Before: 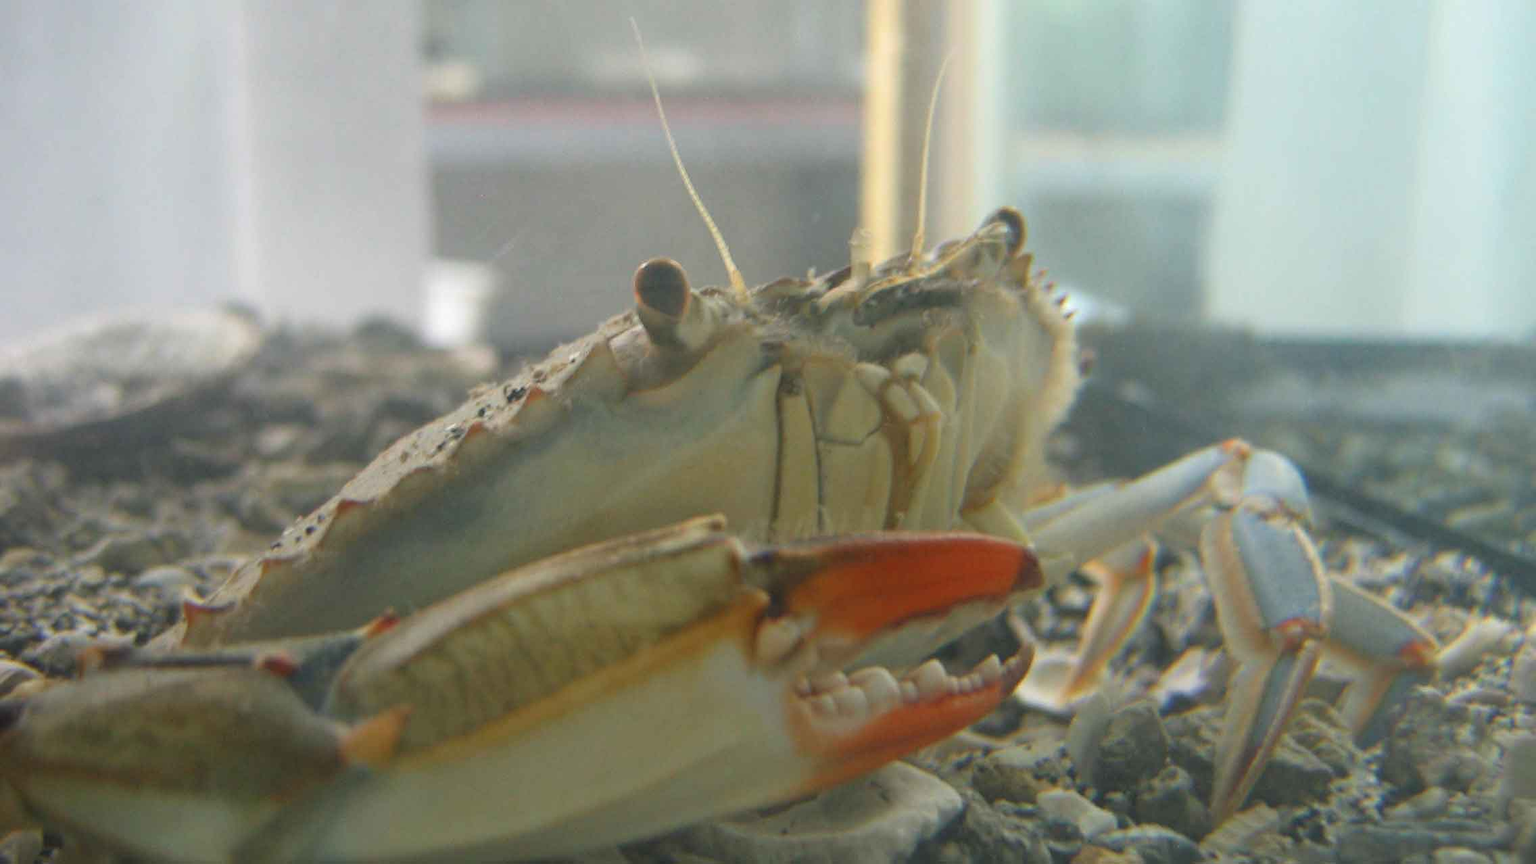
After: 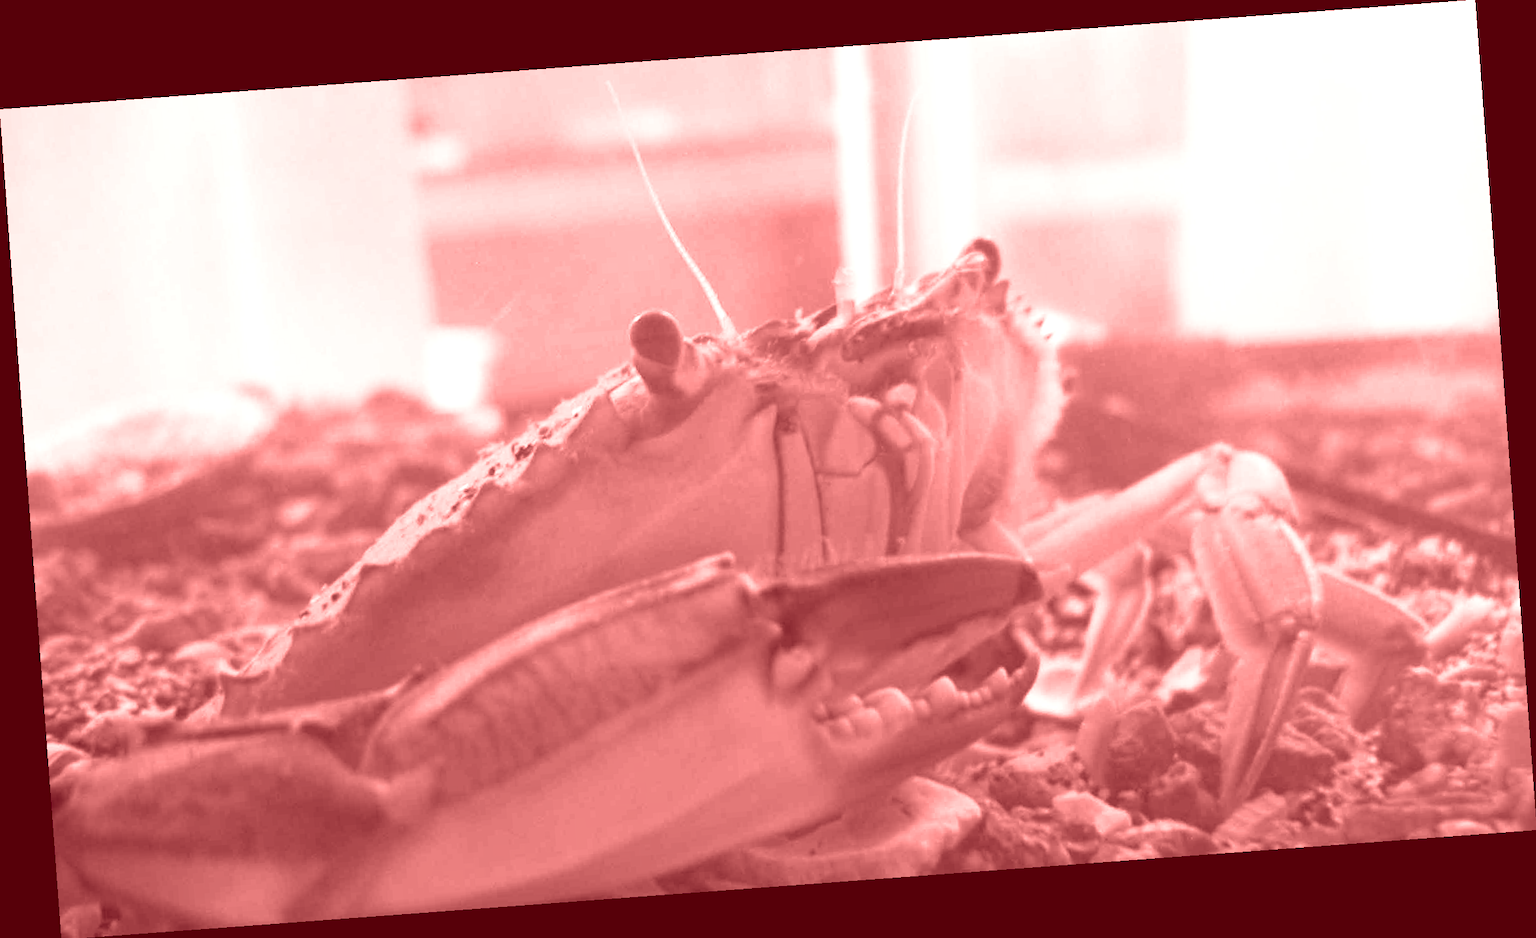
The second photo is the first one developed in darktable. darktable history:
rotate and perspective: rotation -4.25°, automatic cropping off
base curve: curves: ch0 [(0, 0) (0.257, 0.25) (0.482, 0.586) (0.757, 0.871) (1, 1)]
colorize: saturation 60%, source mix 100%
color balance rgb: linear chroma grading › shadows 10%, linear chroma grading › highlights 10%, linear chroma grading › global chroma 15%, linear chroma grading › mid-tones 15%, perceptual saturation grading › global saturation 40%, perceptual saturation grading › highlights -25%, perceptual saturation grading › mid-tones 35%, perceptual saturation grading › shadows 35%, perceptual brilliance grading › global brilliance 11.29%, global vibrance 11.29%
